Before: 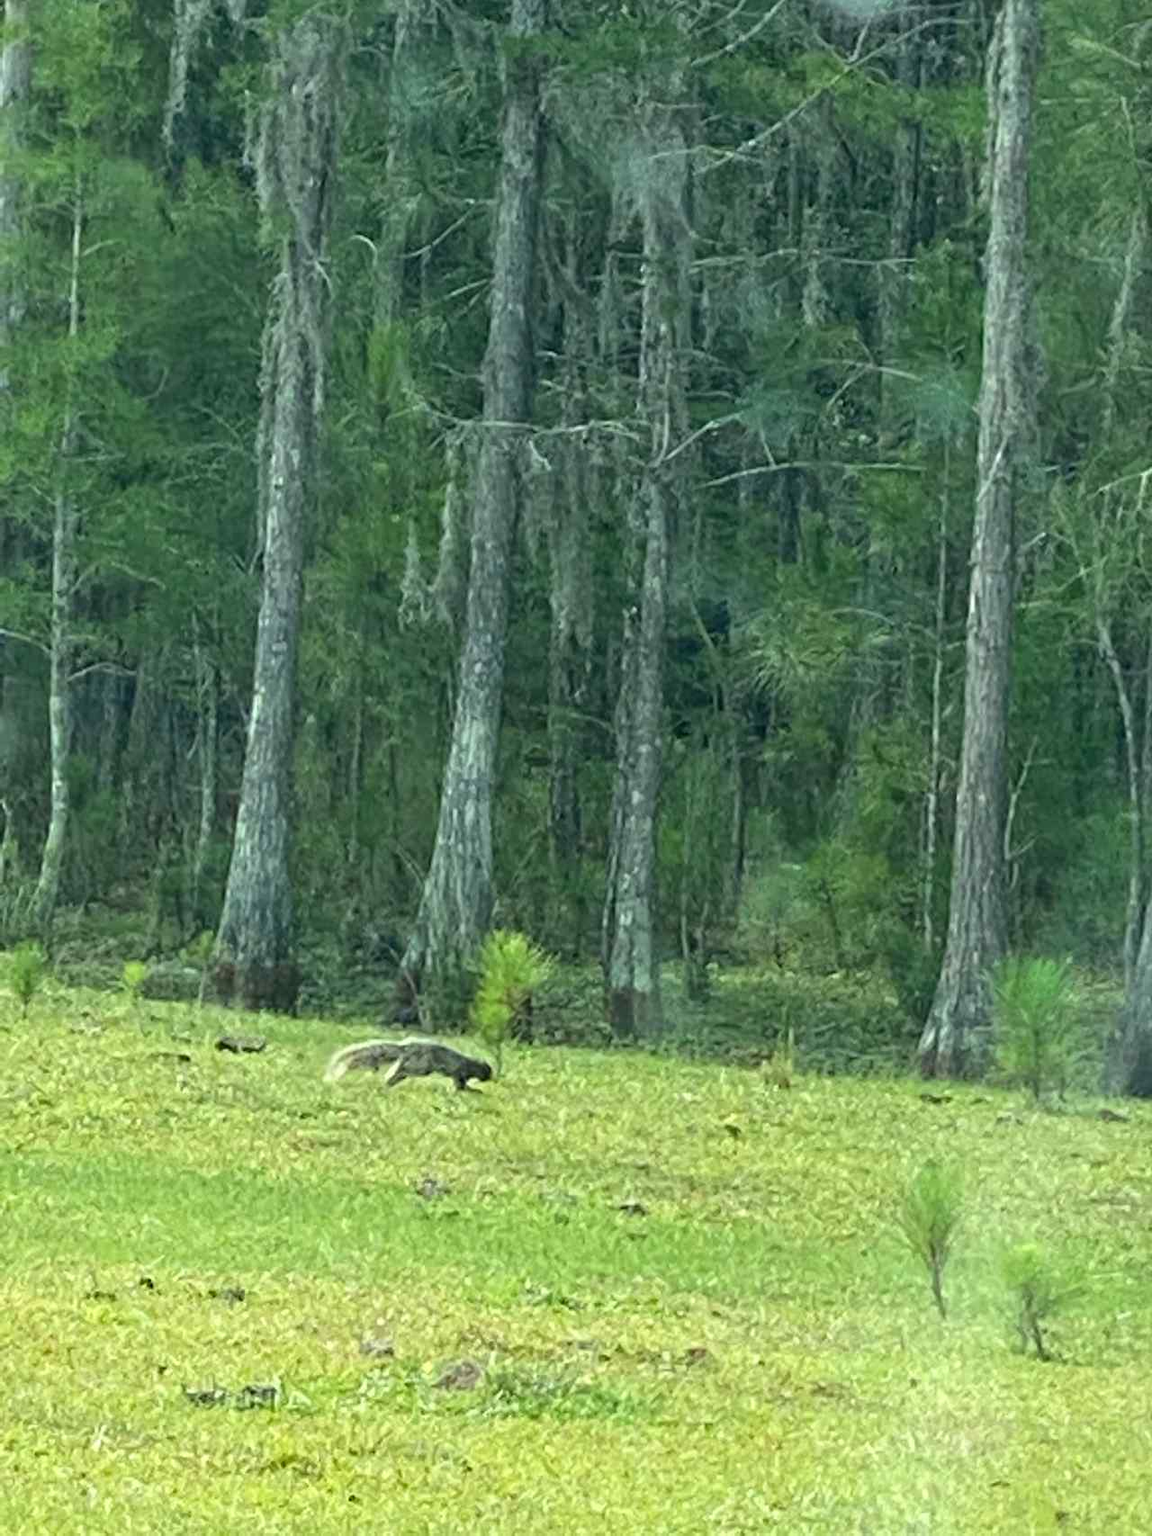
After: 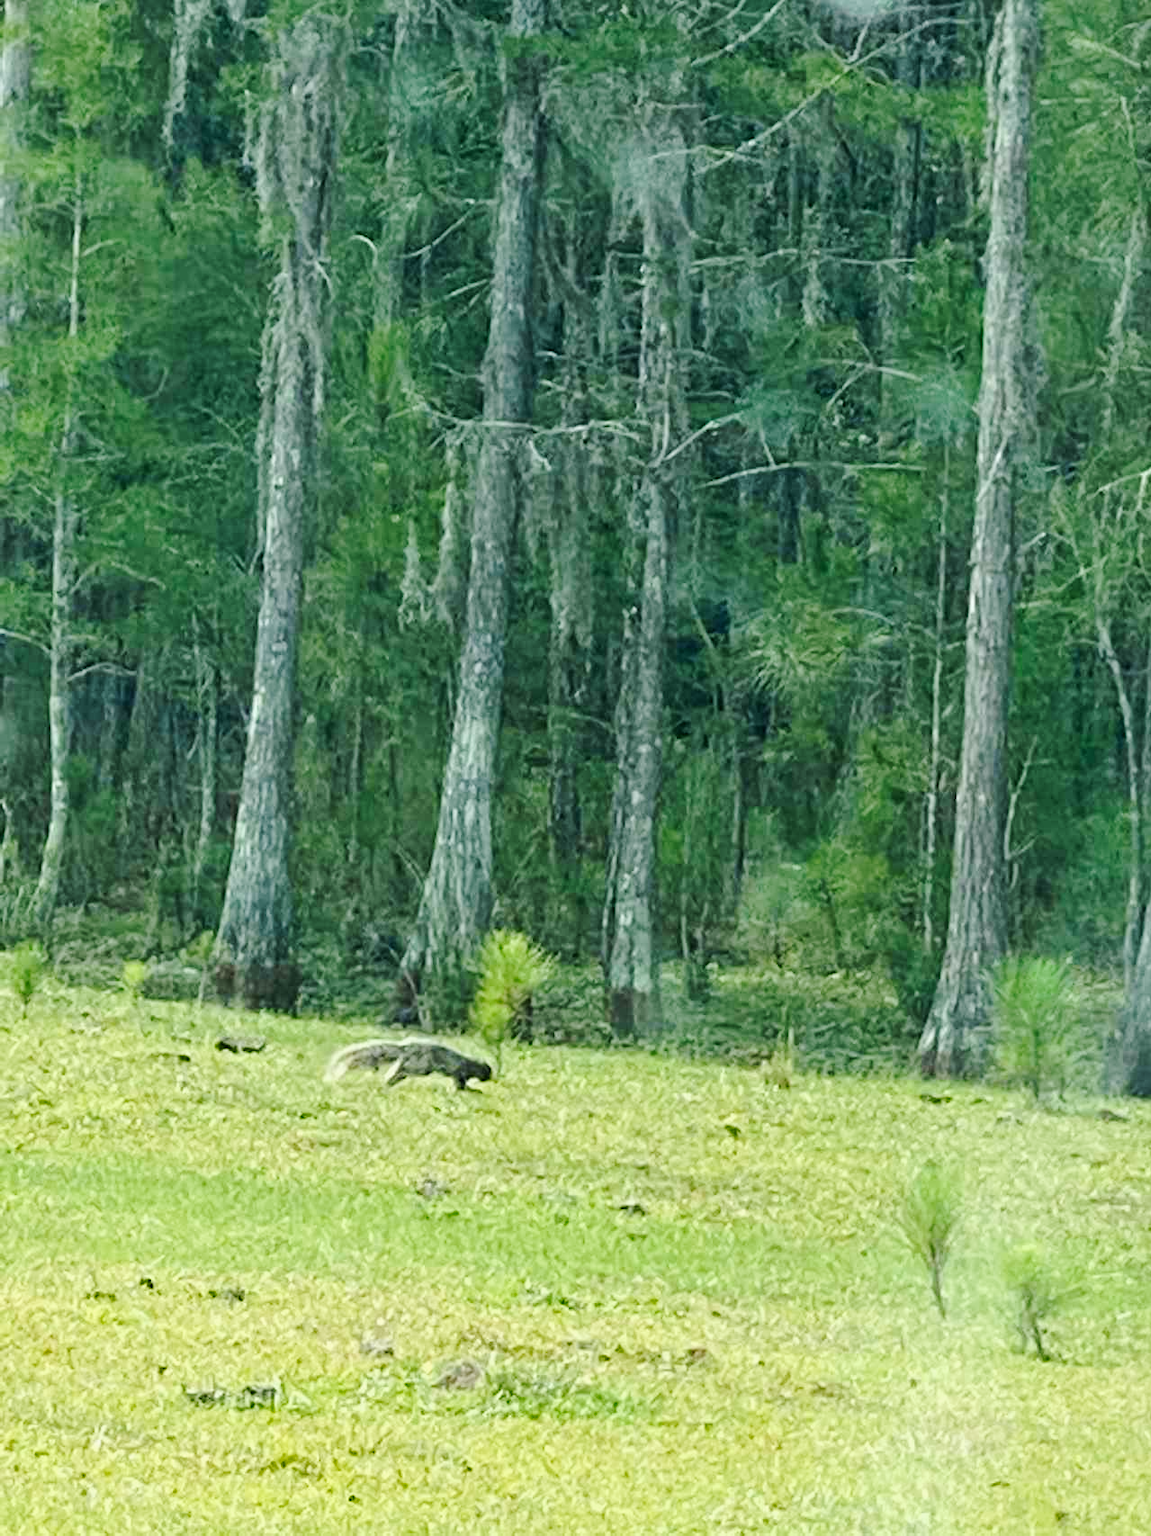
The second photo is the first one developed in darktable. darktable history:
tone curve: curves: ch0 [(0, 0) (0.071, 0.047) (0.266, 0.26) (0.483, 0.554) (0.753, 0.811) (1, 0.983)]; ch1 [(0, 0) (0.346, 0.307) (0.408, 0.369) (0.463, 0.443) (0.482, 0.493) (0.502, 0.5) (0.517, 0.502) (0.55, 0.548) (0.597, 0.624) (0.651, 0.698) (1, 1)]; ch2 [(0, 0) (0.346, 0.34) (0.434, 0.46) (0.485, 0.494) (0.5, 0.494) (0.517, 0.506) (0.535, 0.529) (0.583, 0.611) (0.625, 0.666) (1, 1)], preserve colors none
